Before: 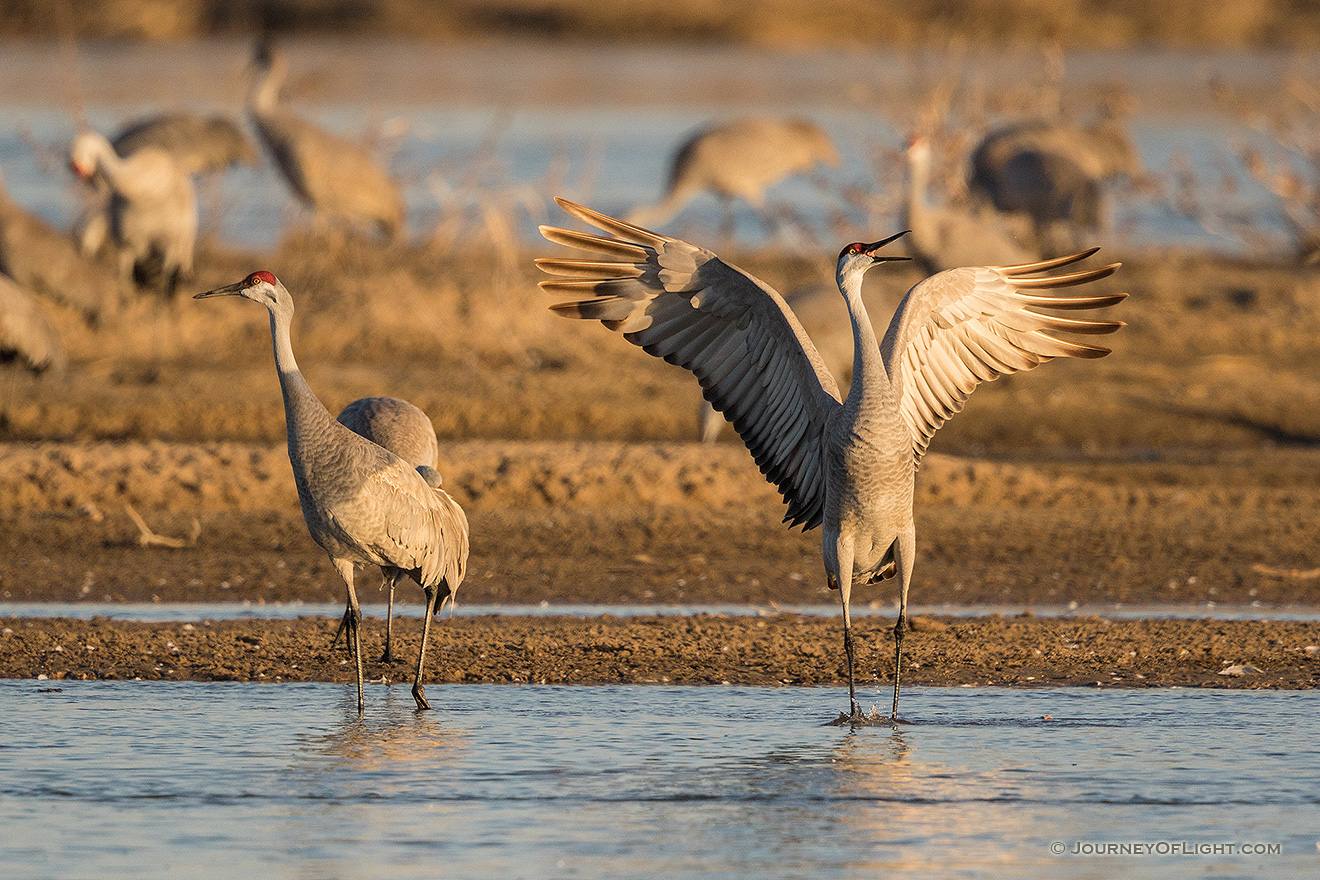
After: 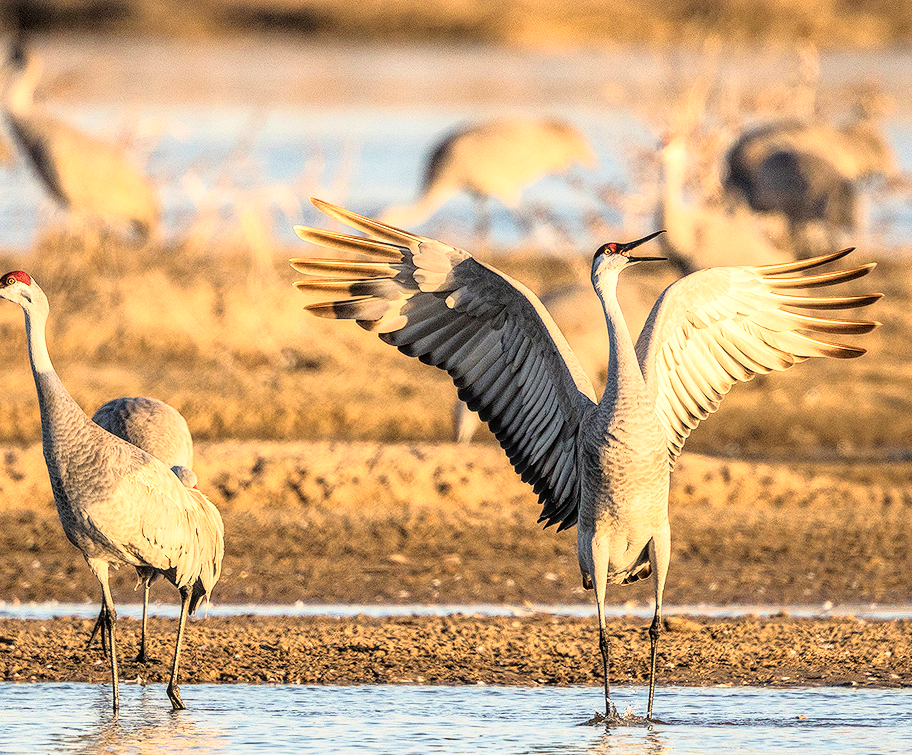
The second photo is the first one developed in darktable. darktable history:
crop: left 18.627%, right 12.259%, bottom 14.184%
base curve: curves: ch0 [(0, 0) (0.012, 0.01) (0.073, 0.168) (0.31, 0.711) (0.645, 0.957) (1, 1)]
local contrast: on, module defaults
